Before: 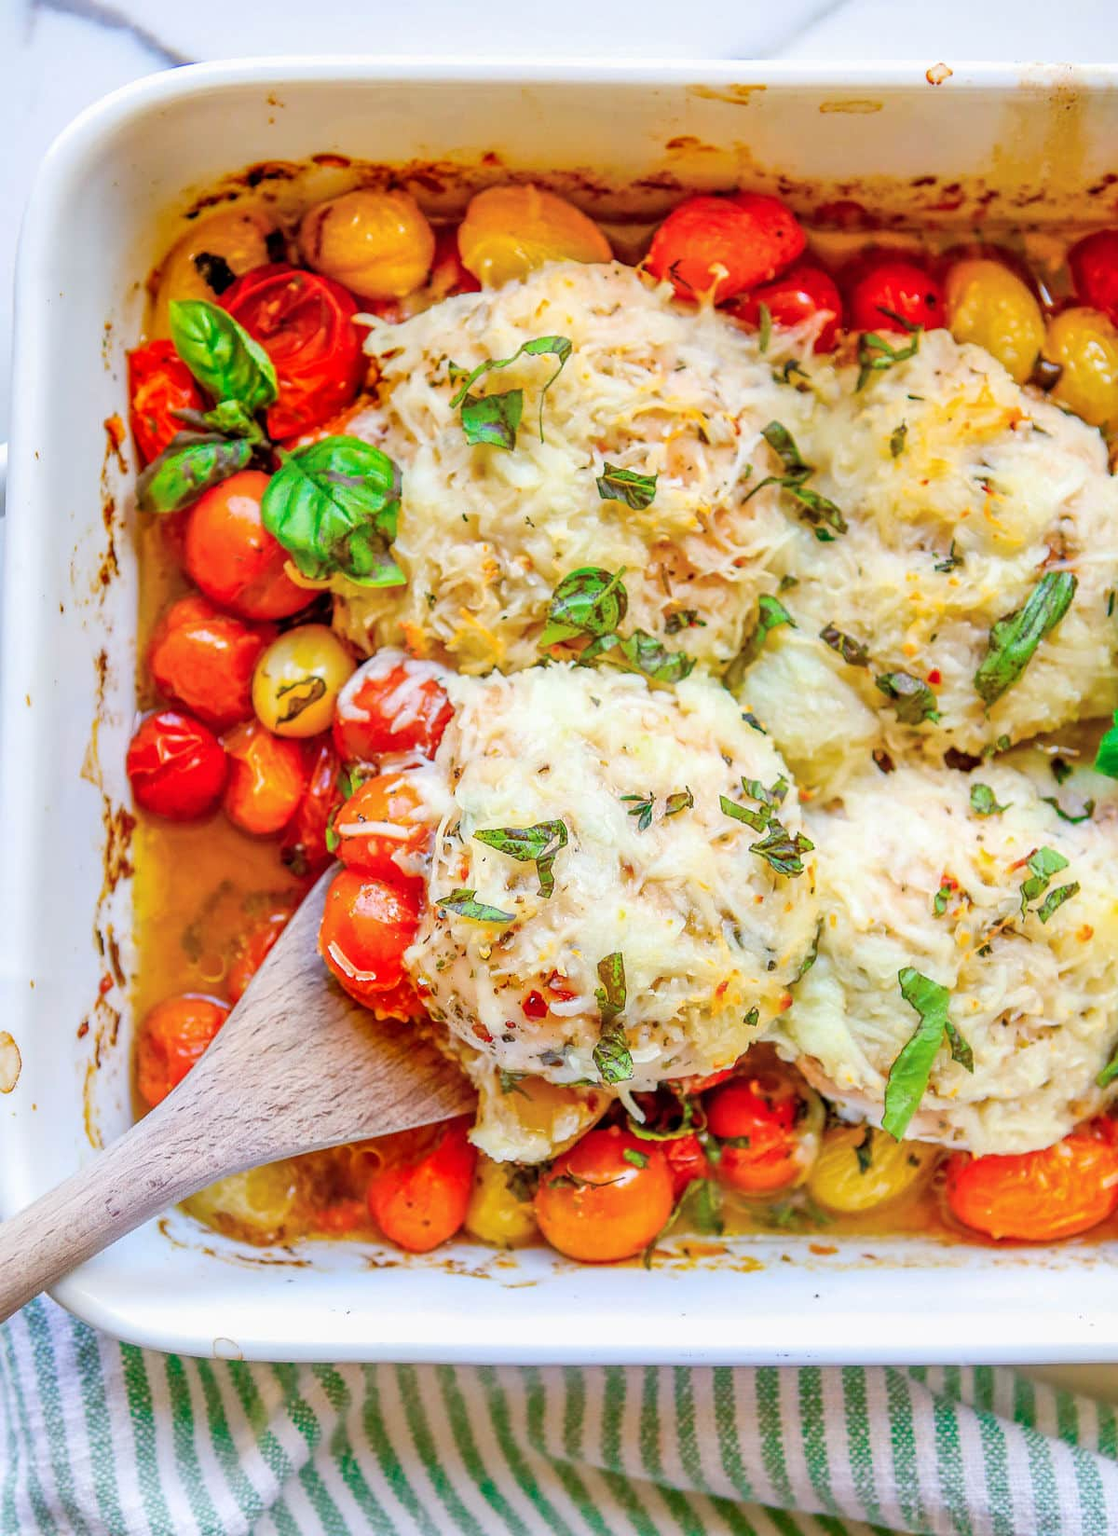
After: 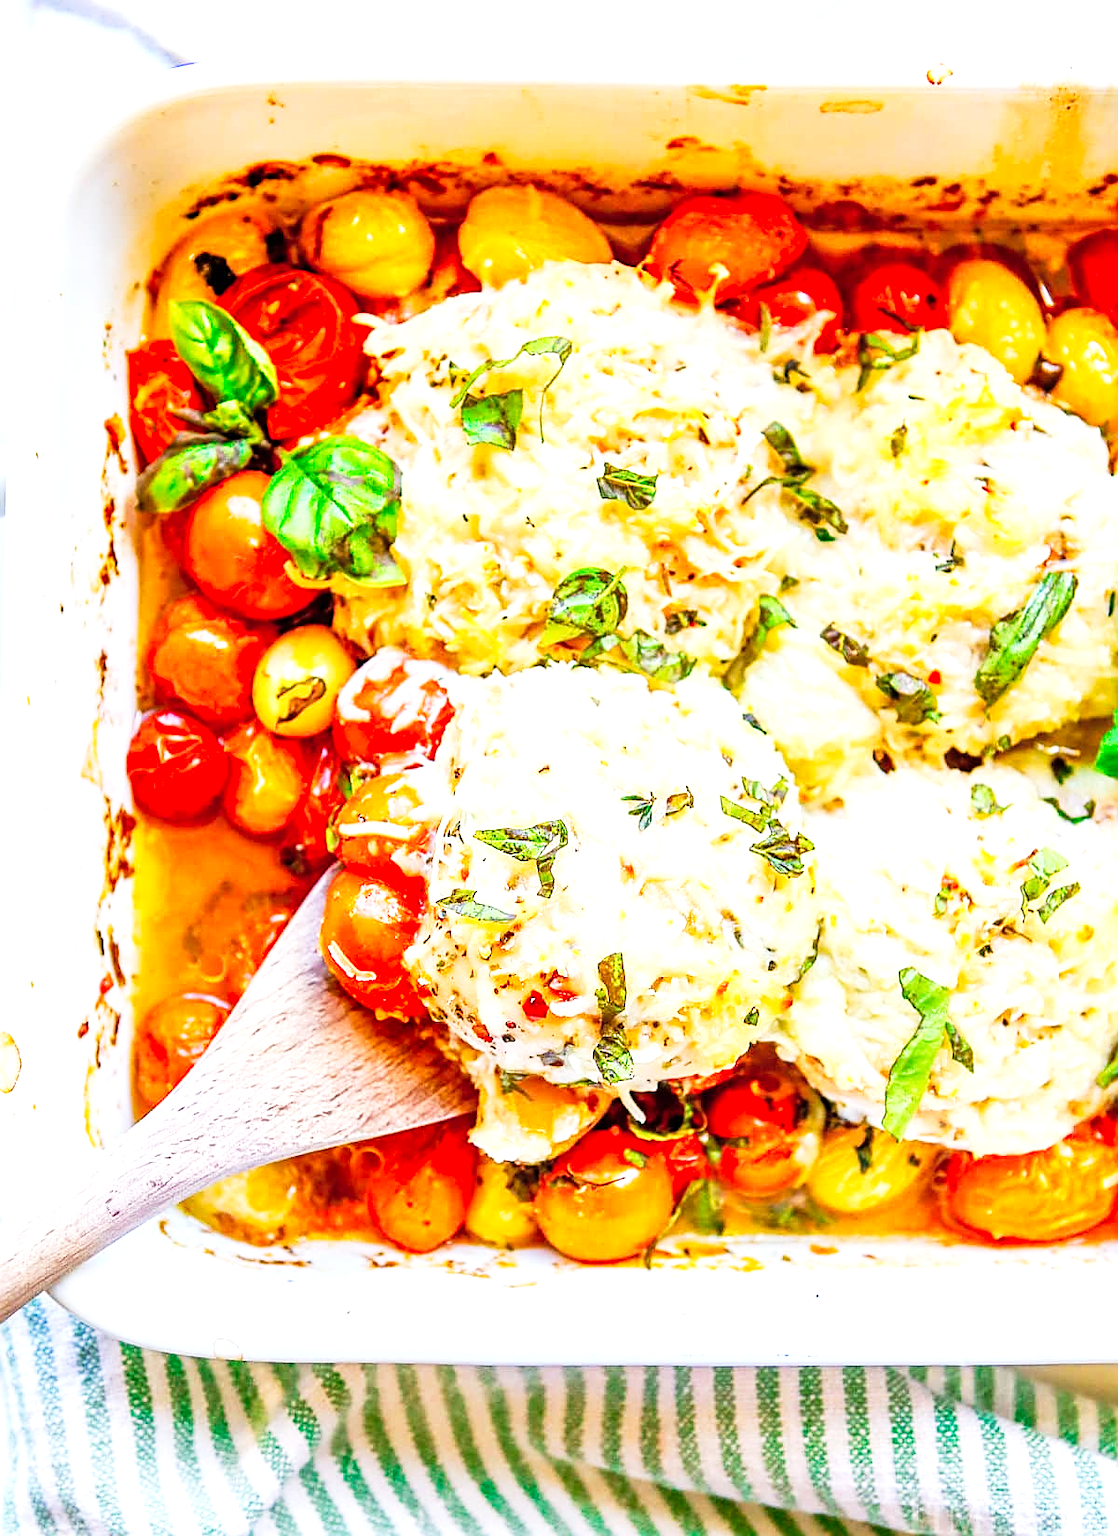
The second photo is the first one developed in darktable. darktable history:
tone curve: curves: ch0 [(0, 0) (0.059, 0.027) (0.178, 0.105) (0.292, 0.233) (0.485, 0.472) (0.837, 0.887) (1, 0.983)]; ch1 [(0, 0) (0.23, 0.166) (0.34, 0.298) (0.371, 0.334) (0.435, 0.413) (0.477, 0.469) (0.499, 0.498) (0.534, 0.551) (0.56, 0.585) (0.754, 0.801) (1, 1)]; ch2 [(0, 0) (0.431, 0.414) (0.498, 0.503) (0.524, 0.531) (0.568, 0.567) (0.6, 0.597) (0.65, 0.651) (0.752, 0.764) (1, 1)], preserve colors none
sharpen: on, module defaults
exposure: black level correction 0, exposure 0.894 EV, compensate highlight preservation false
